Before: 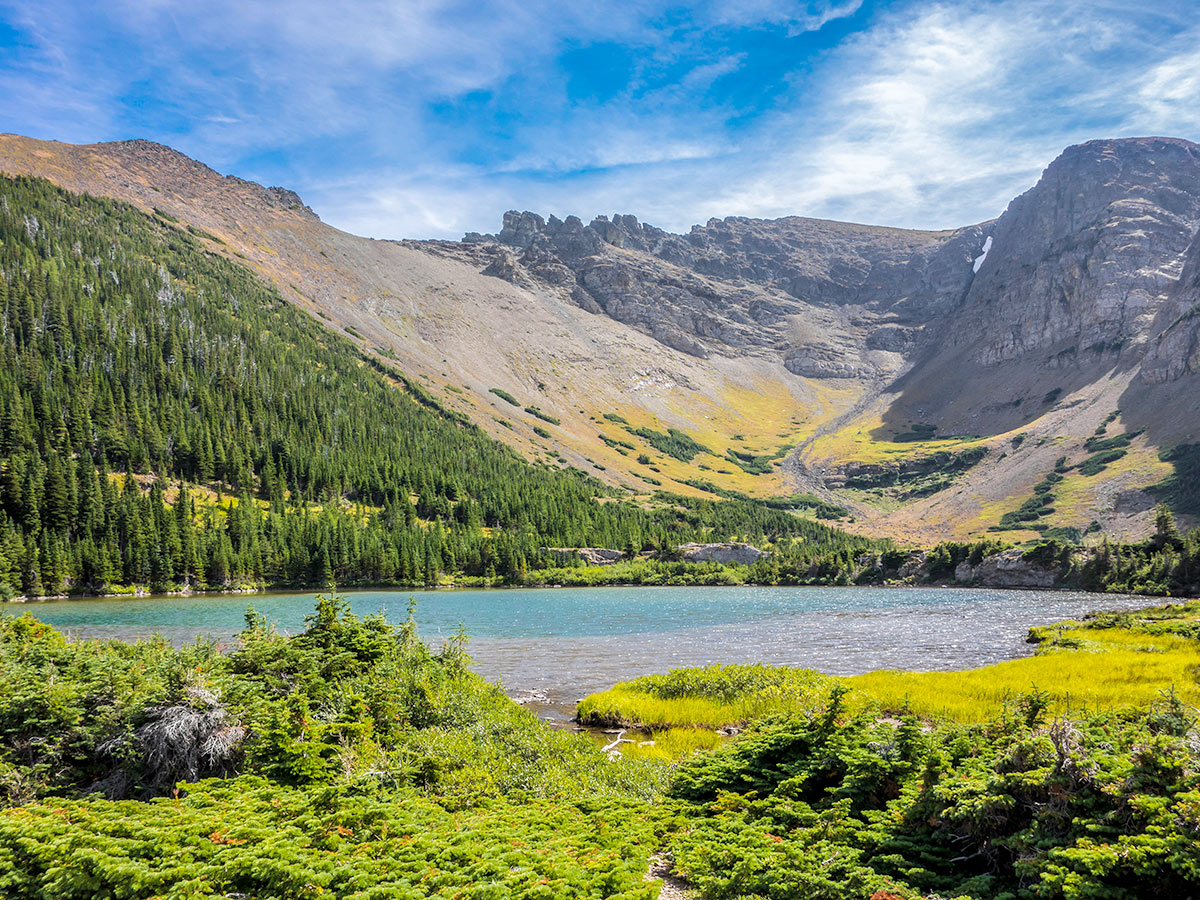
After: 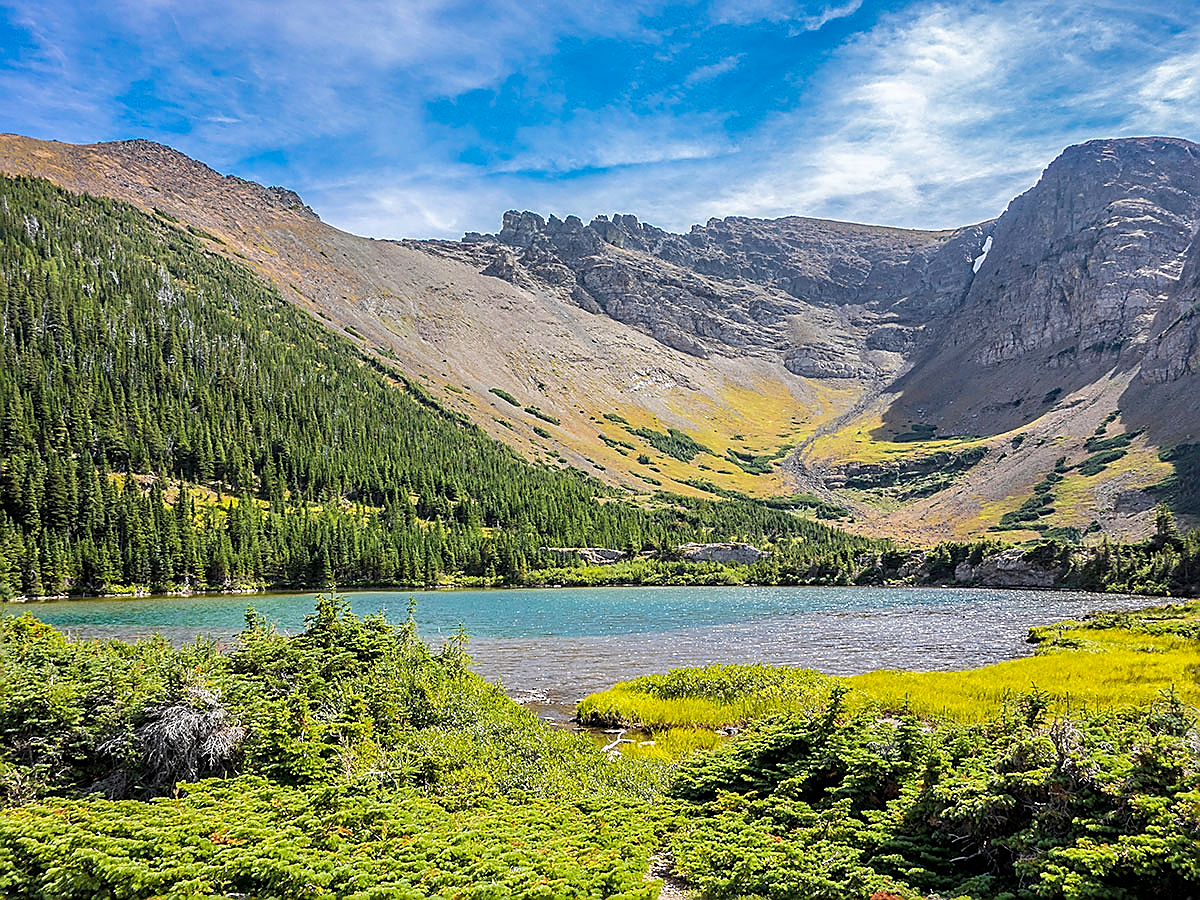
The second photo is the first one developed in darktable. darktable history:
haze removal: strength 0.277, distance 0.243, adaptive false
sharpen: radius 1.41, amount 1.233, threshold 0.67
